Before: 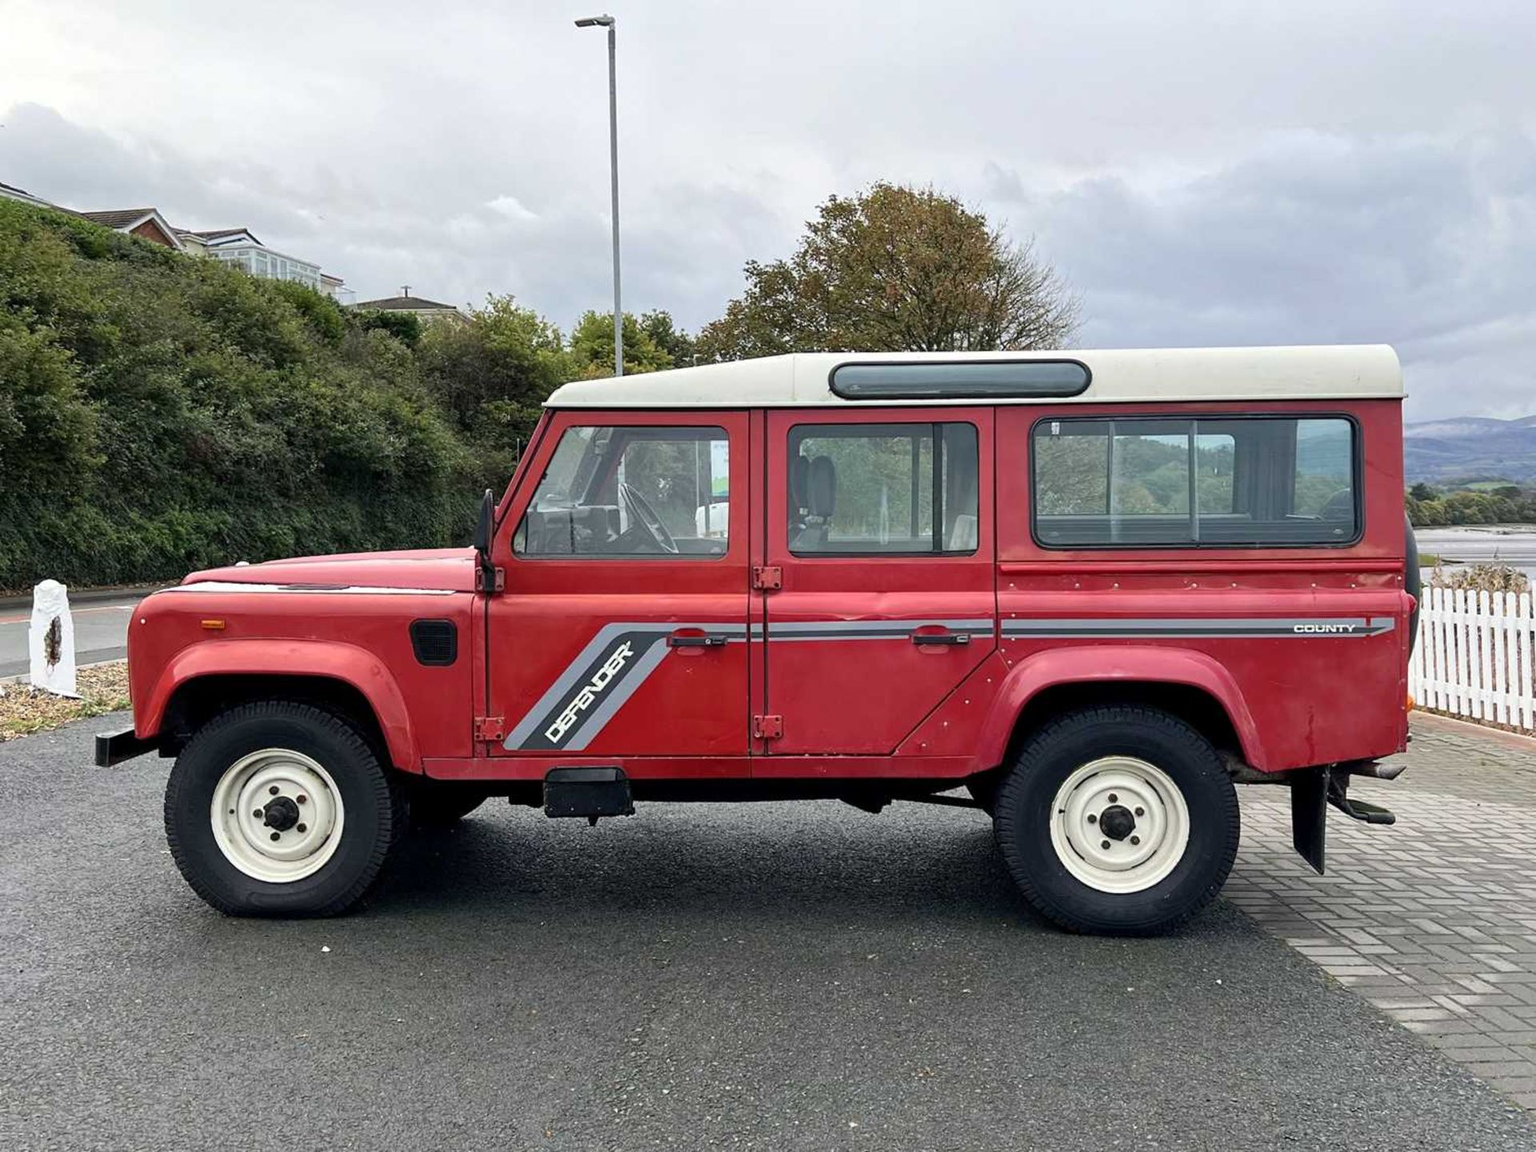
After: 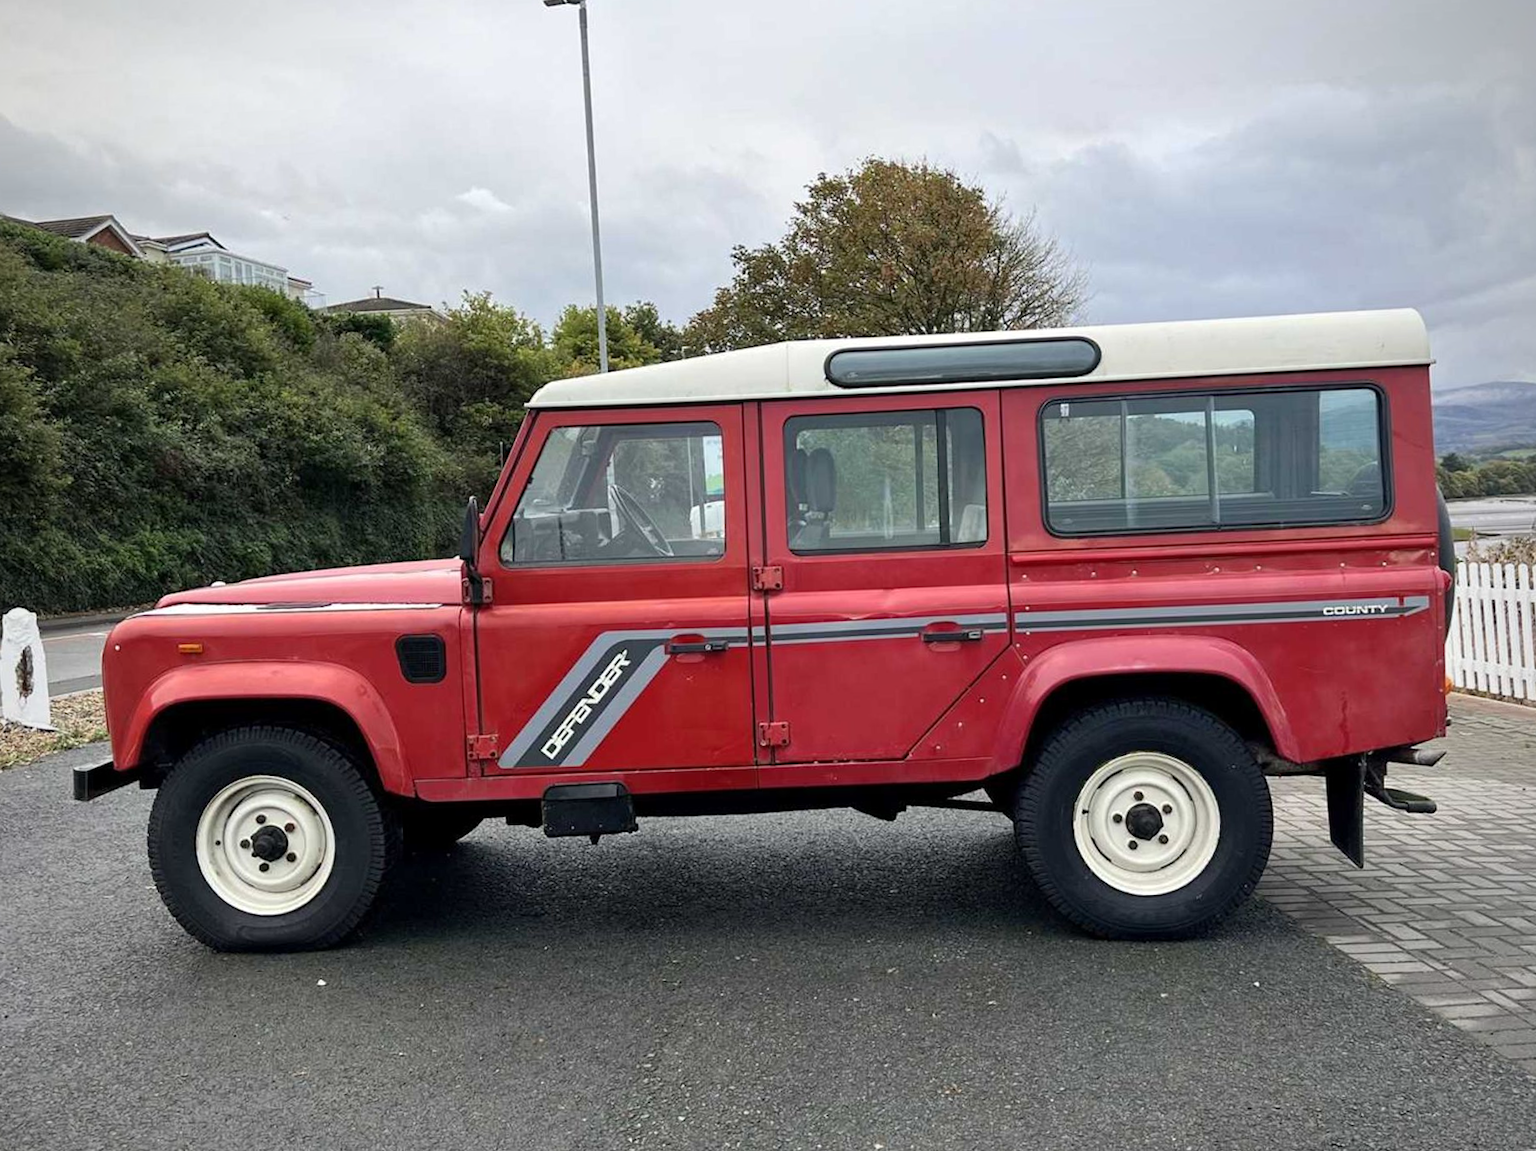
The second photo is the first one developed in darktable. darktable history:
rotate and perspective: rotation -2.12°, lens shift (vertical) 0.009, lens shift (horizontal) -0.008, automatic cropping original format, crop left 0.036, crop right 0.964, crop top 0.05, crop bottom 0.959
tone equalizer: on, module defaults
vignetting: fall-off radius 60.92%
